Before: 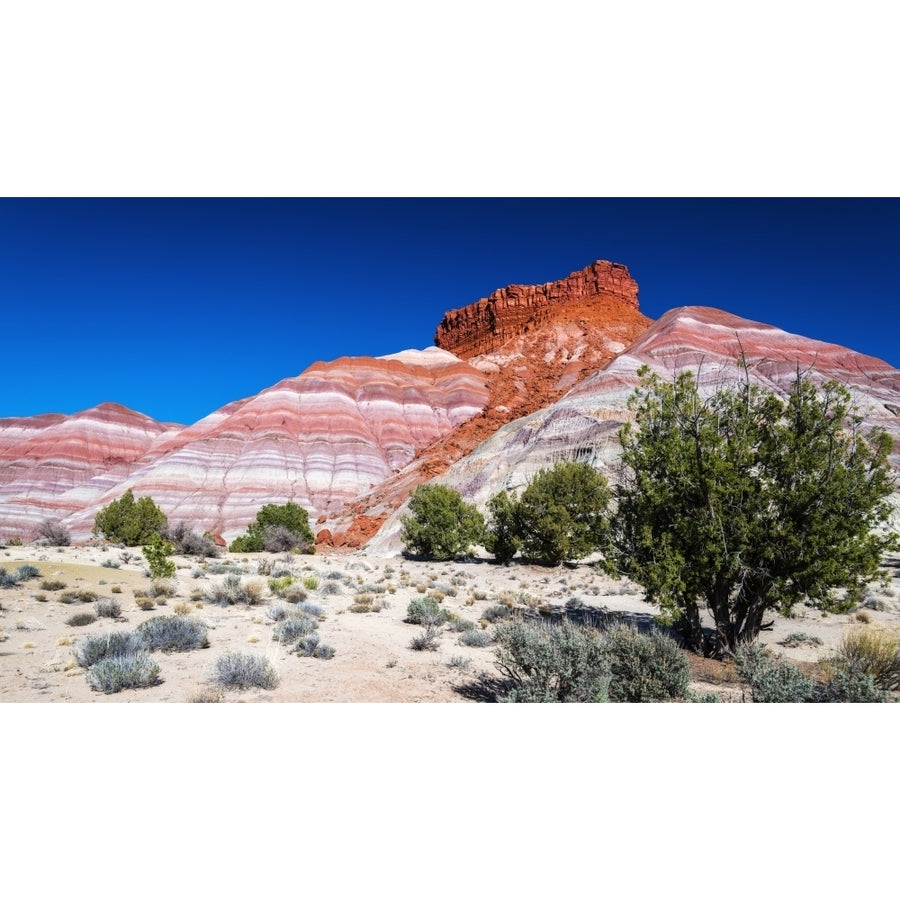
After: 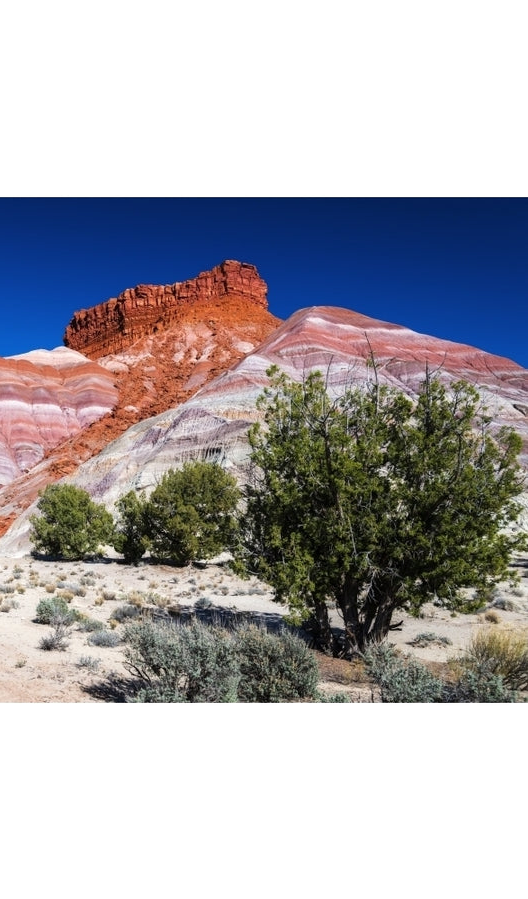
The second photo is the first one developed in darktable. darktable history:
crop: left 41.314%
